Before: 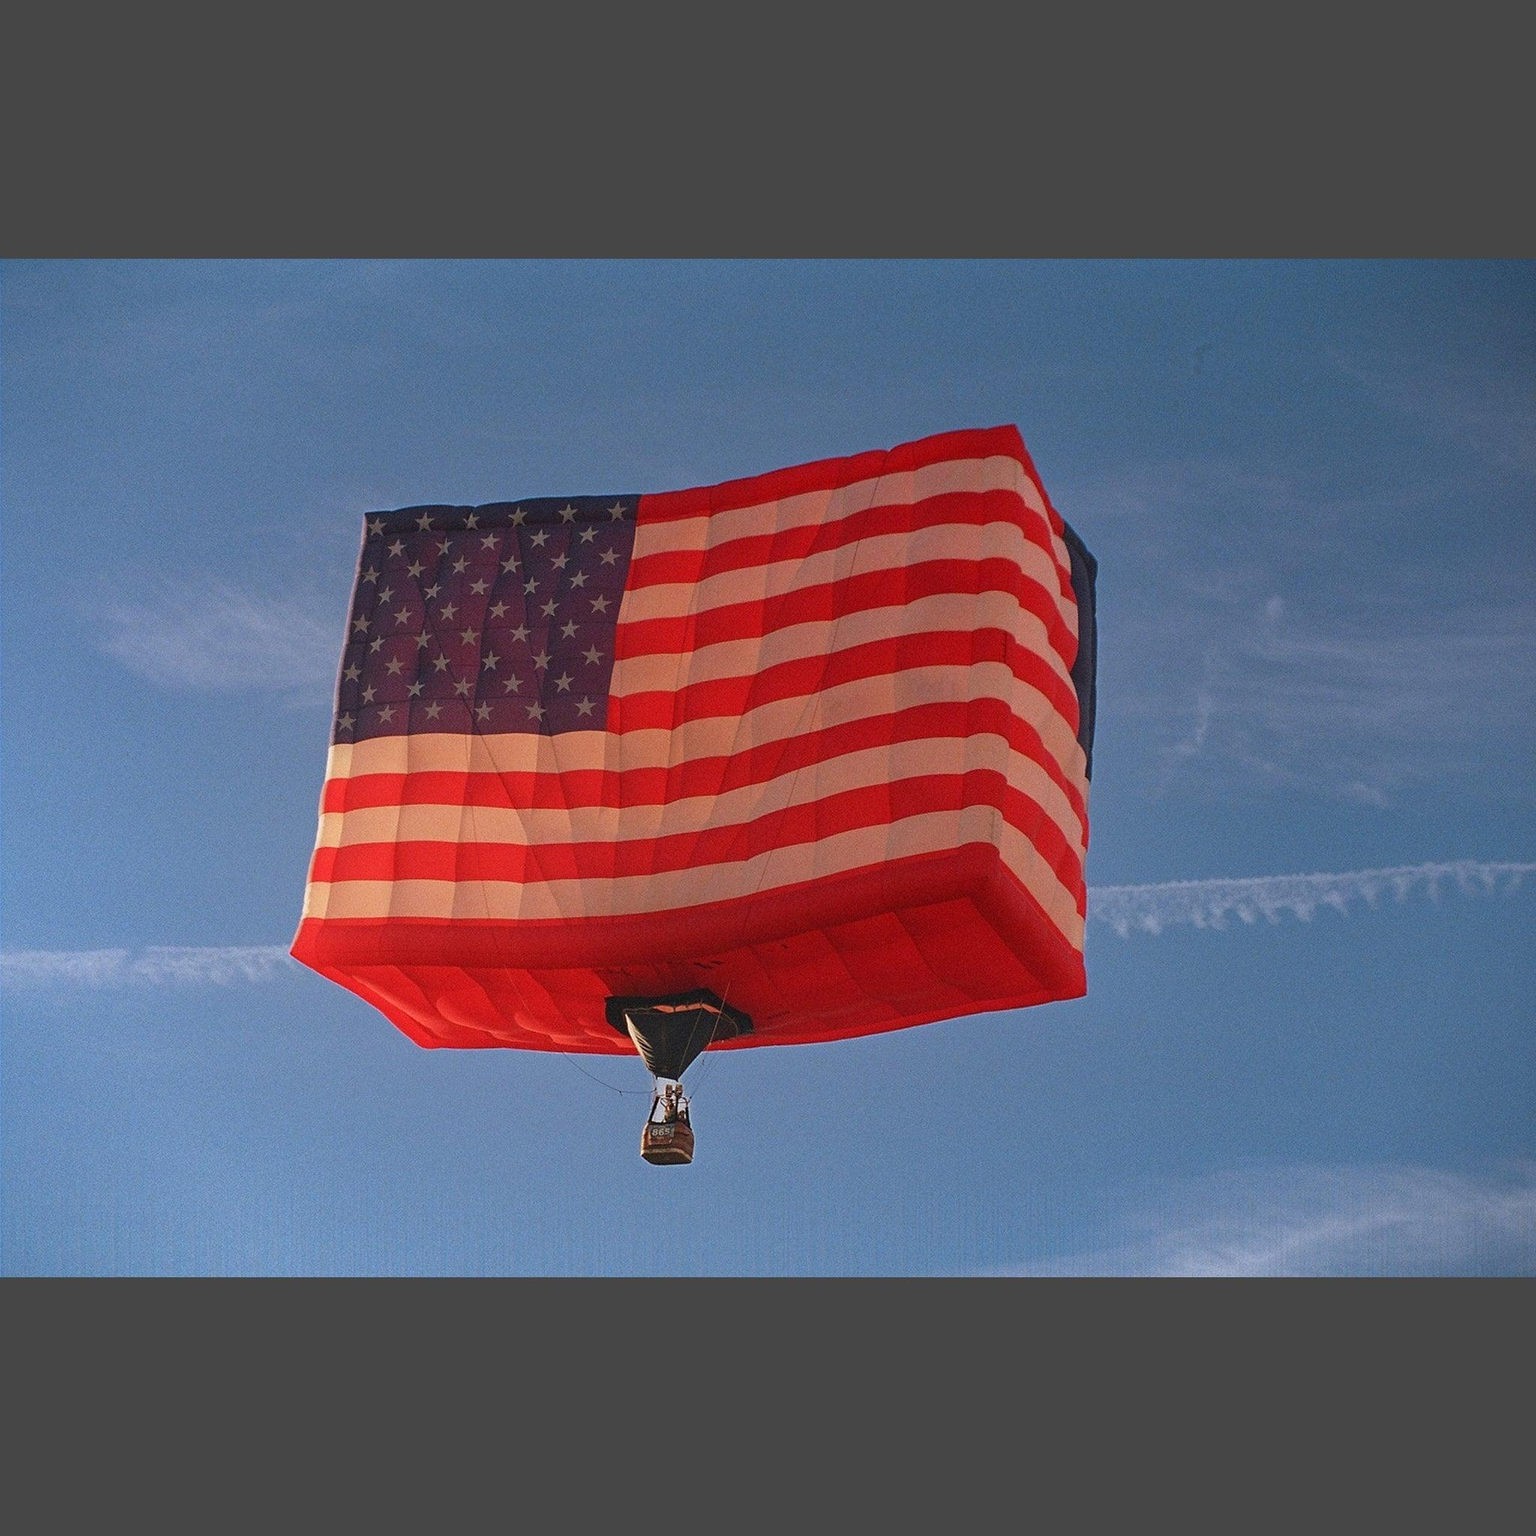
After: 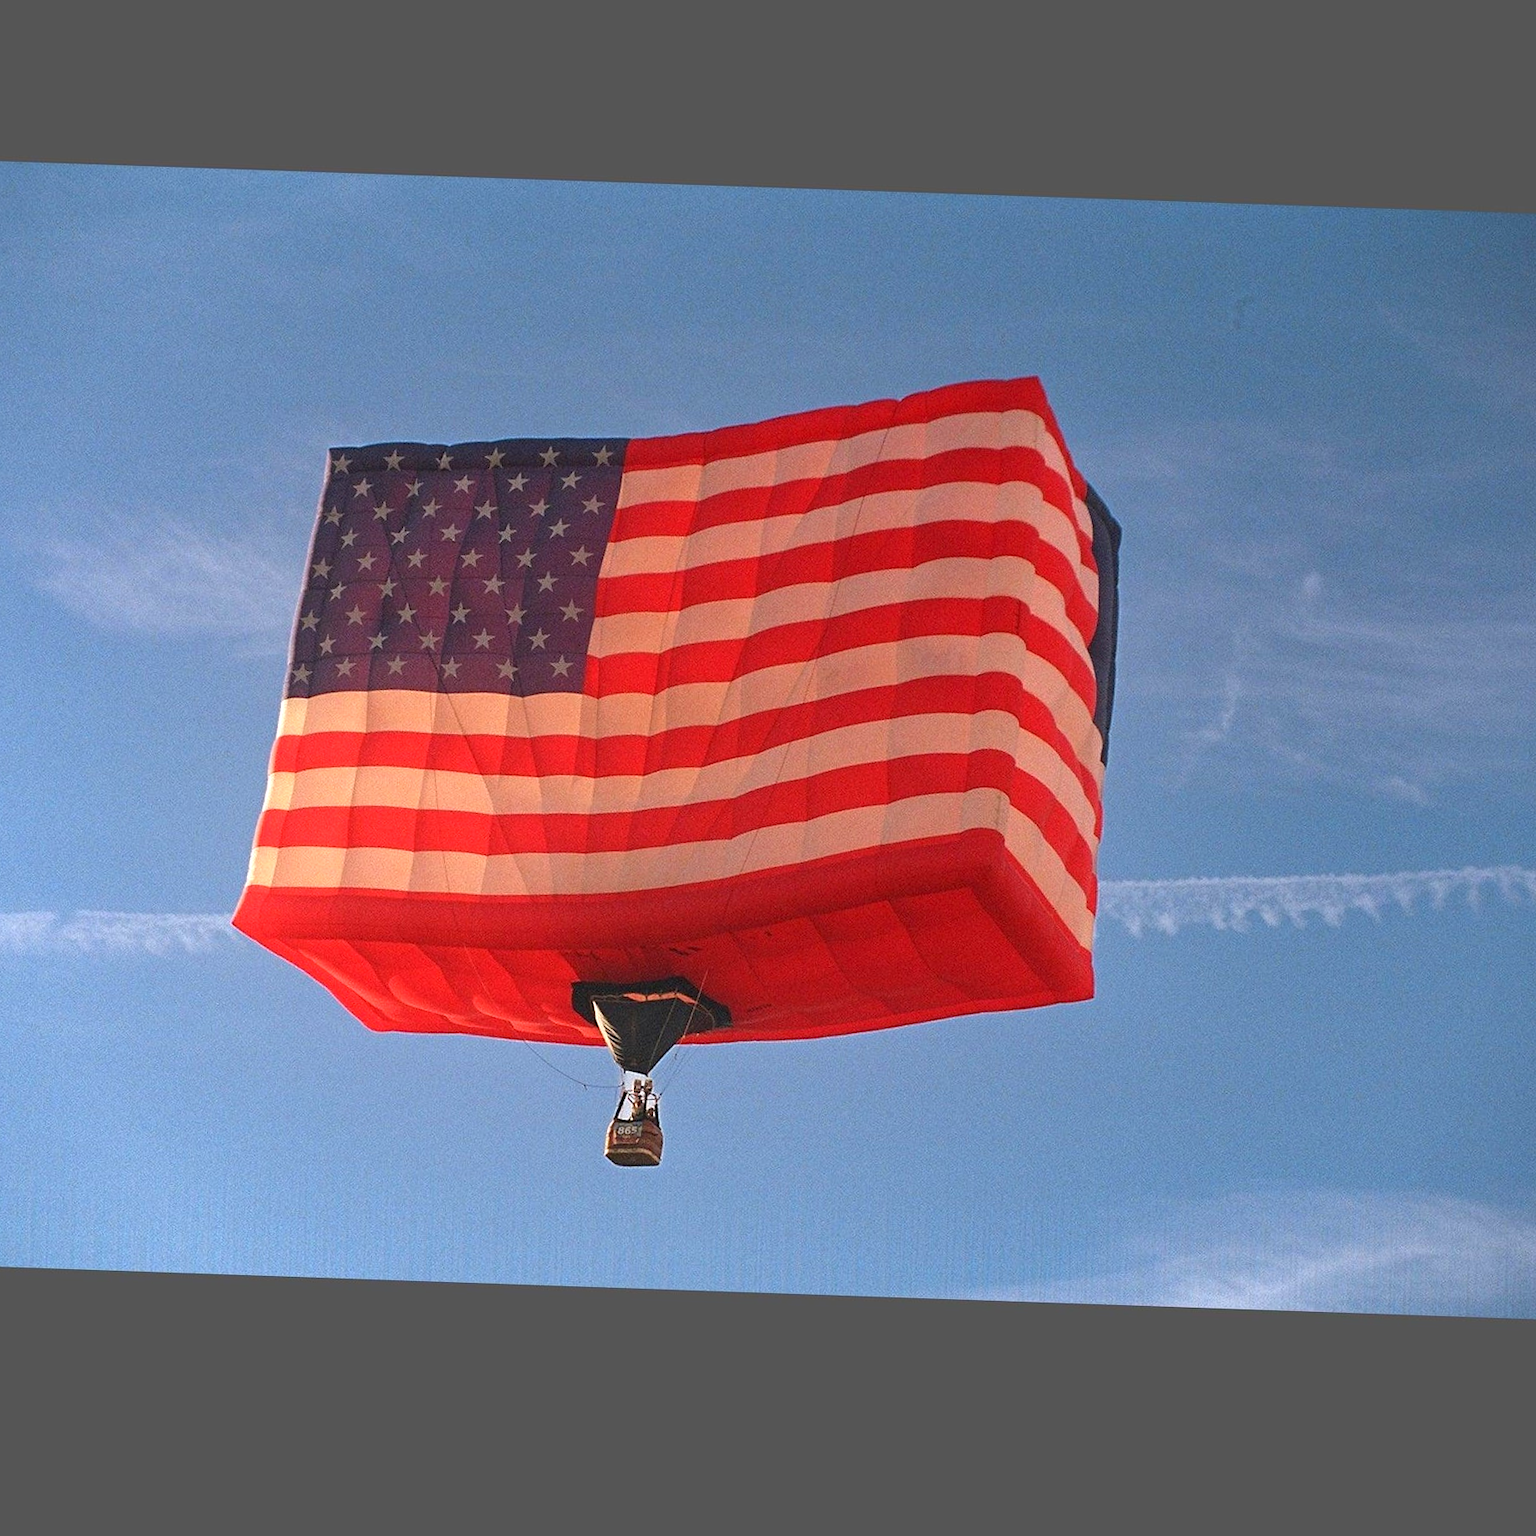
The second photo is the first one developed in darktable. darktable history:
crop and rotate: angle -1.96°, left 3.097%, top 4.154%, right 1.586%, bottom 0.529%
exposure: exposure 0.574 EV, compensate highlight preservation false
